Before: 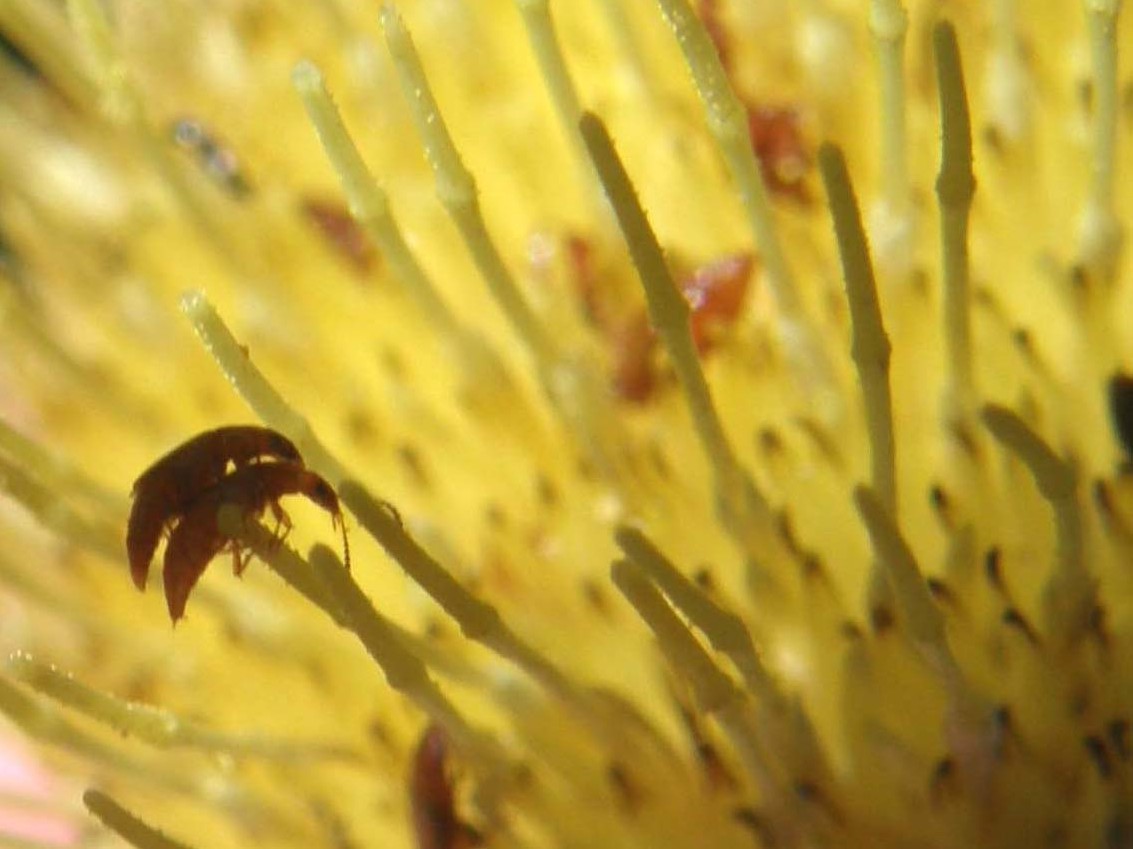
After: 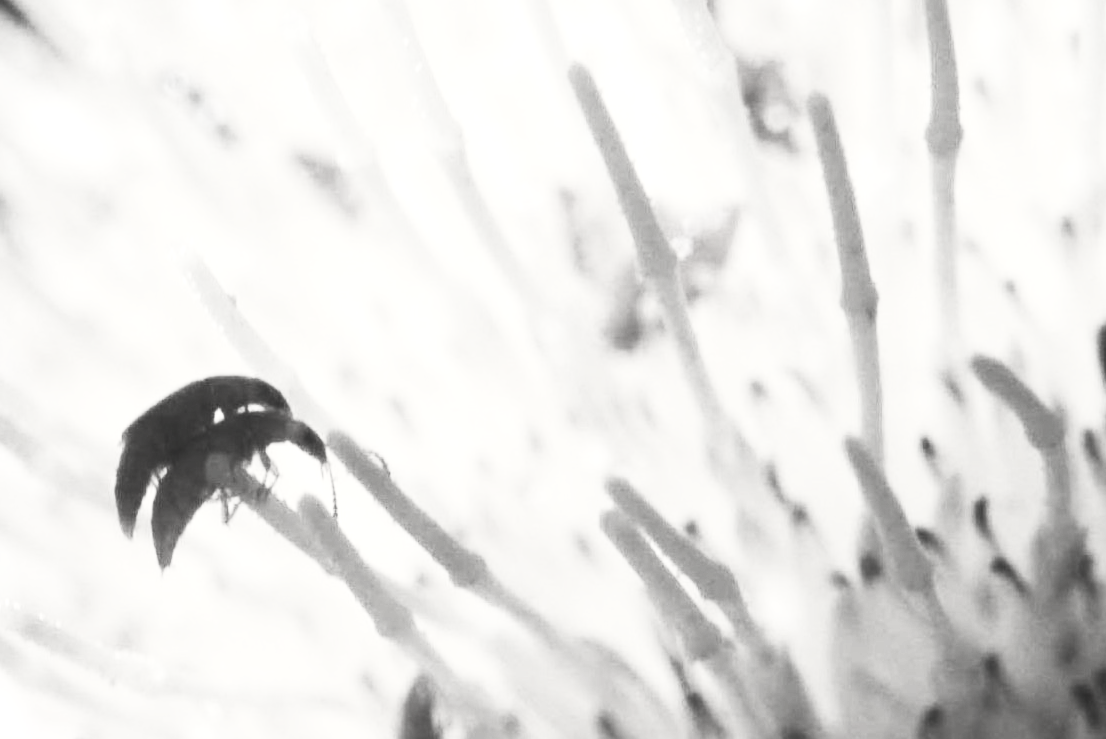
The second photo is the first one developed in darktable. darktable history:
exposure: black level correction -0.002, exposure 0.547 EV, compensate highlight preservation false
contrast brightness saturation: contrast 0.524, brightness 0.478, saturation -0.981
crop: left 1.098%, top 6.119%, right 1.256%, bottom 6.766%
